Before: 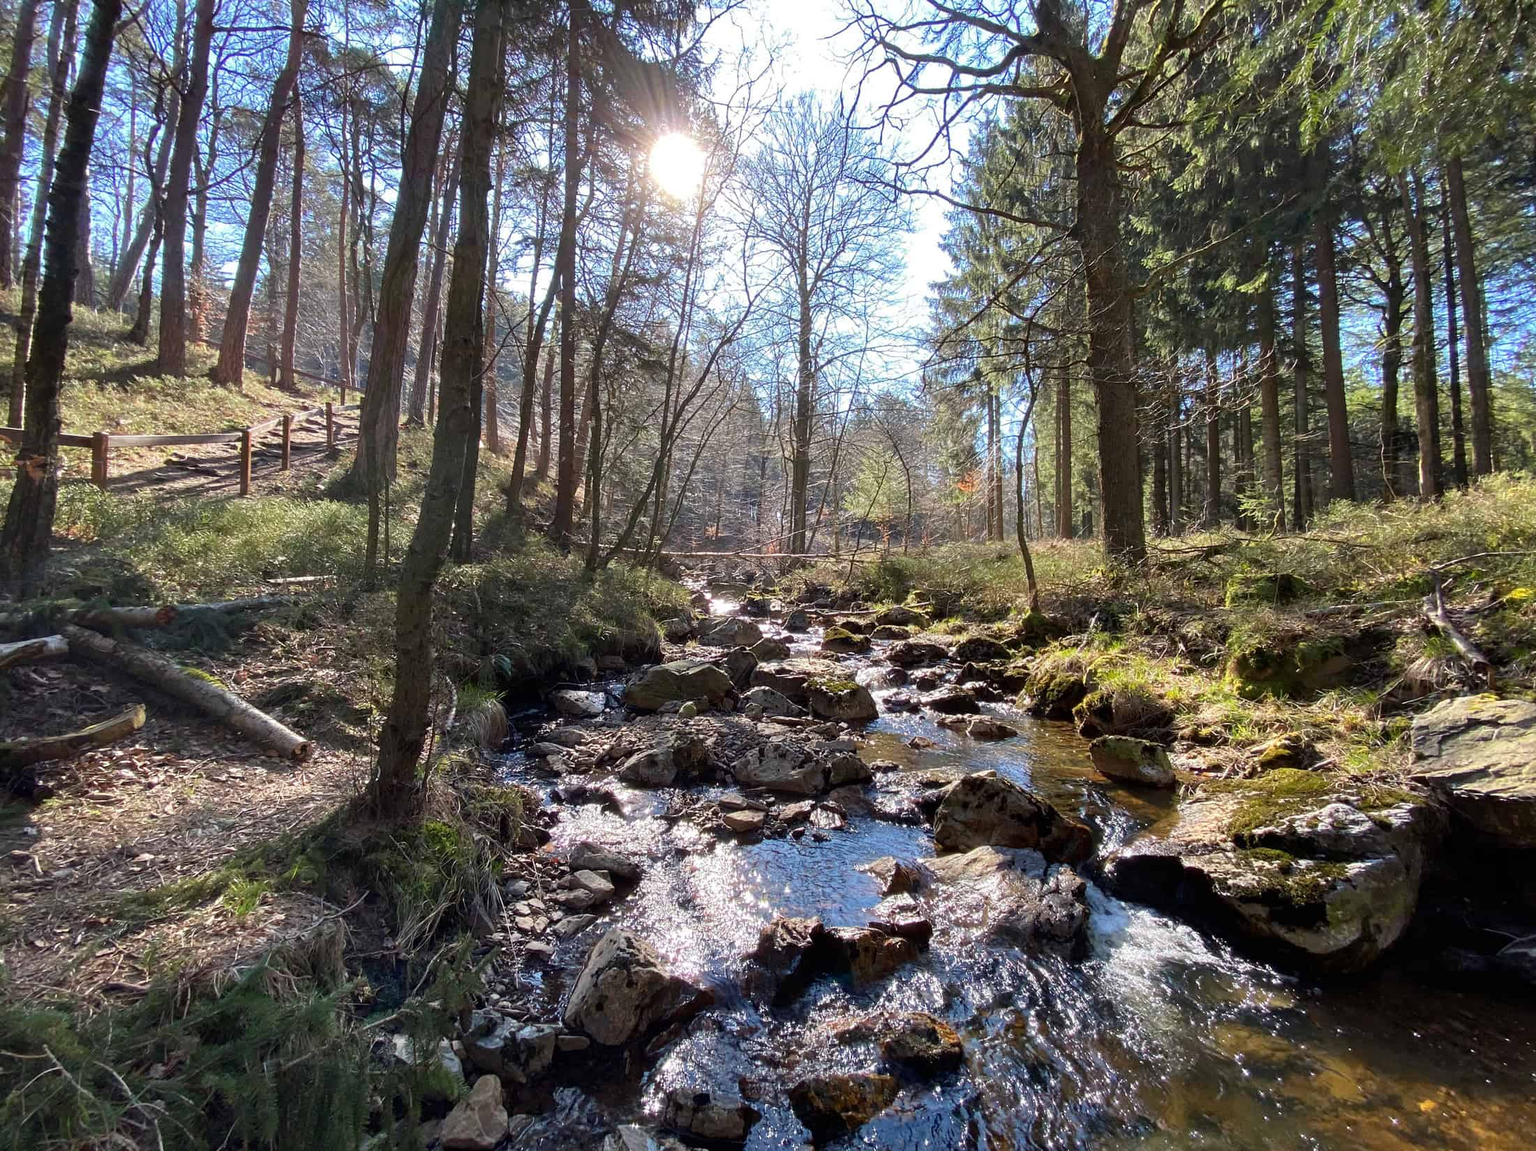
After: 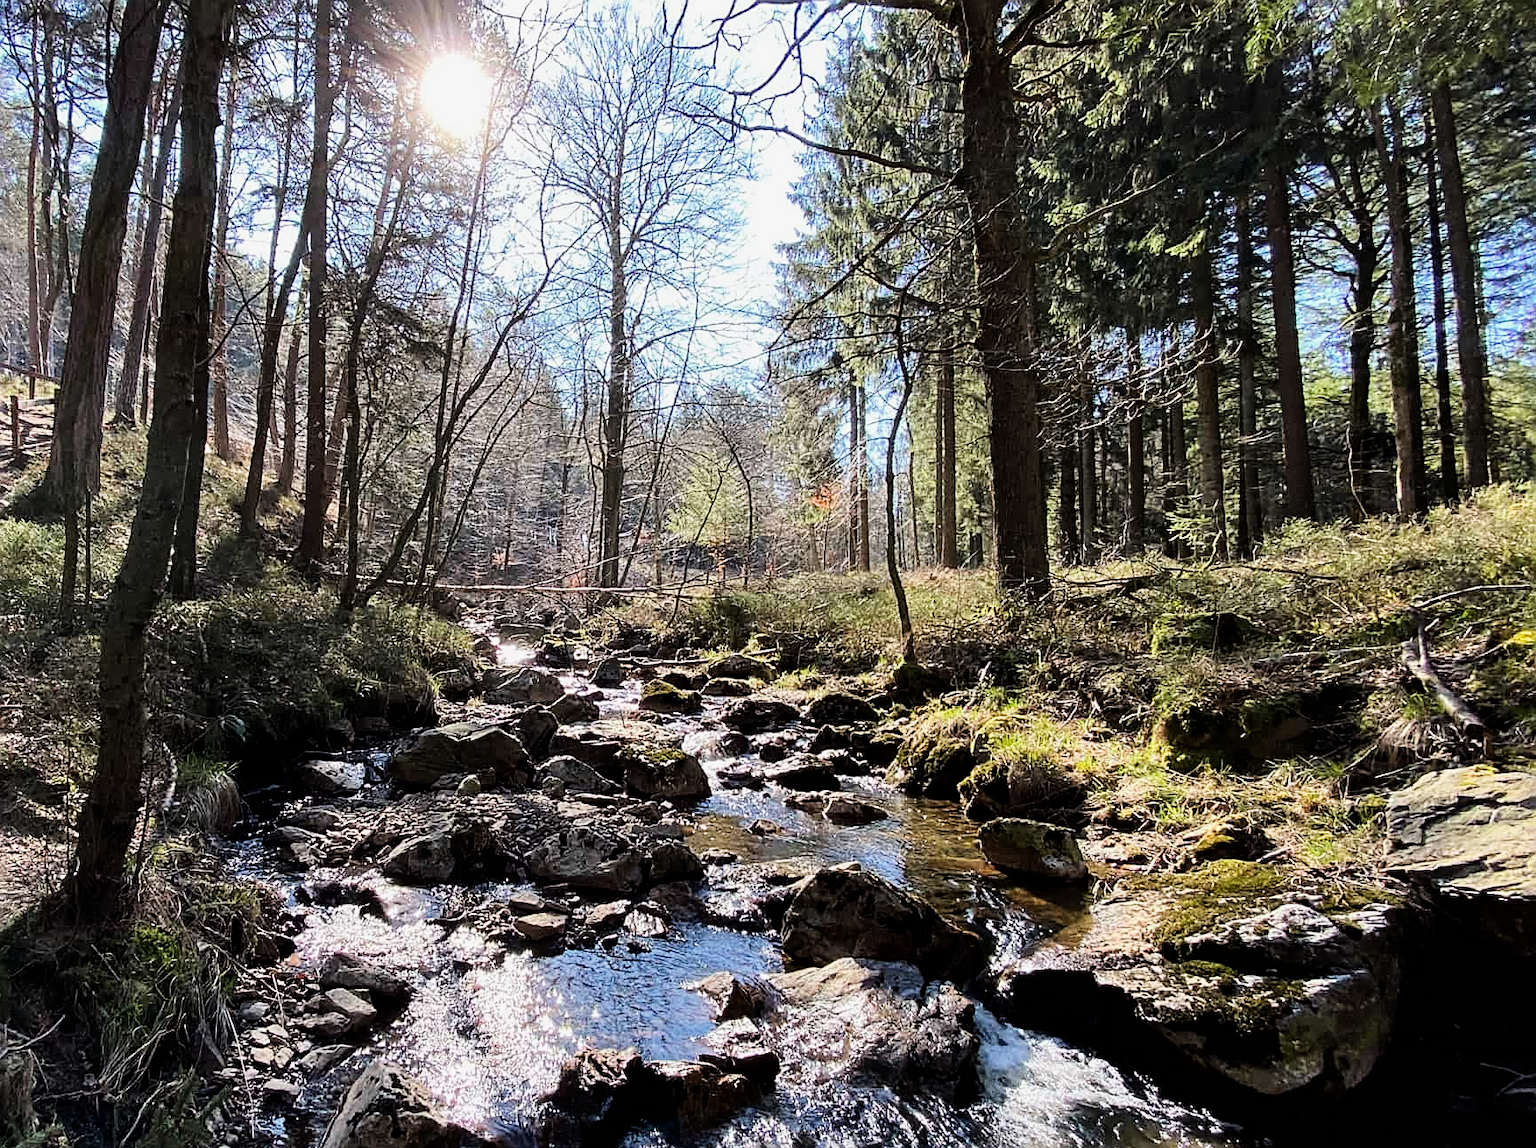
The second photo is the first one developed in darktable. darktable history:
tone equalizer: -8 EV -0.75 EV, -7 EV -0.7 EV, -6 EV -0.6 EV, -5 EV -0.4 EV, -3 EV 0.4 EV, -2 EV 0.6 EV, -1 EV 0.7 EV, +0 EV 0.75 EV, edges refinement/feathering 500, mask exposure compensation -1.57 EV, preserve details no
levels: levels [0, 0.499, 1]
crop and rotate: left 20.74%, top 7.912%, right 0.375%, bottom 13.378%
filmic rgb: white relative exposure 3.85 EV, hardness 4.3
sharpen: on, module defaults
